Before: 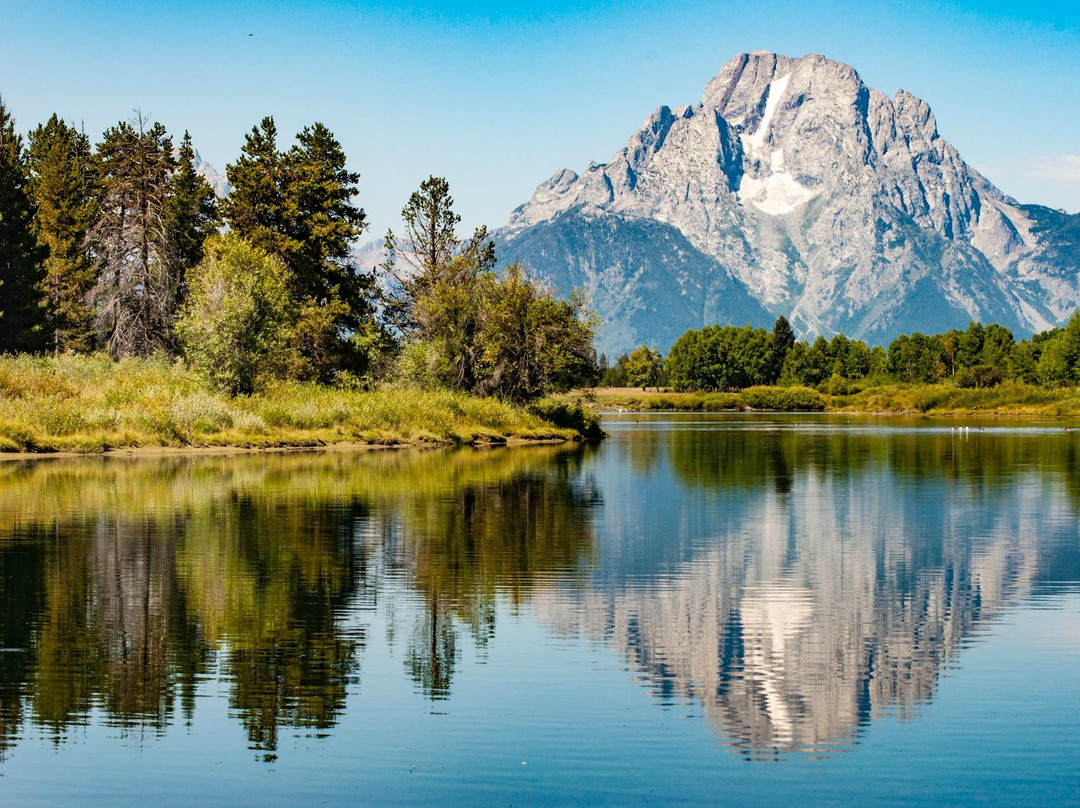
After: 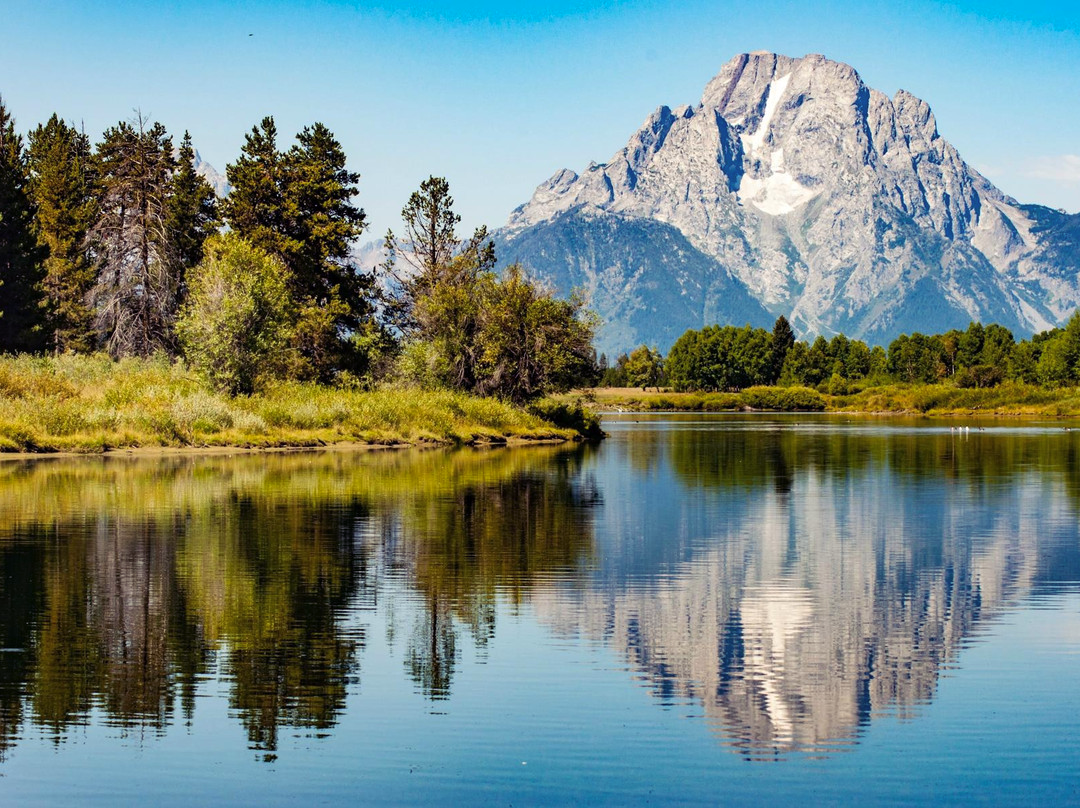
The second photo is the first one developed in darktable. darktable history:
shadows and highlights: radius 333.23, shadows 54.69, highlights -100, compress 94.22%, soften with gaussian
color balance rgb: shadows lift › luminance -21.872%, shadows lift › chroma 8.719%, shadows lift › hue 286.16°, perceptual saturation grading › global saturation 3.858%
